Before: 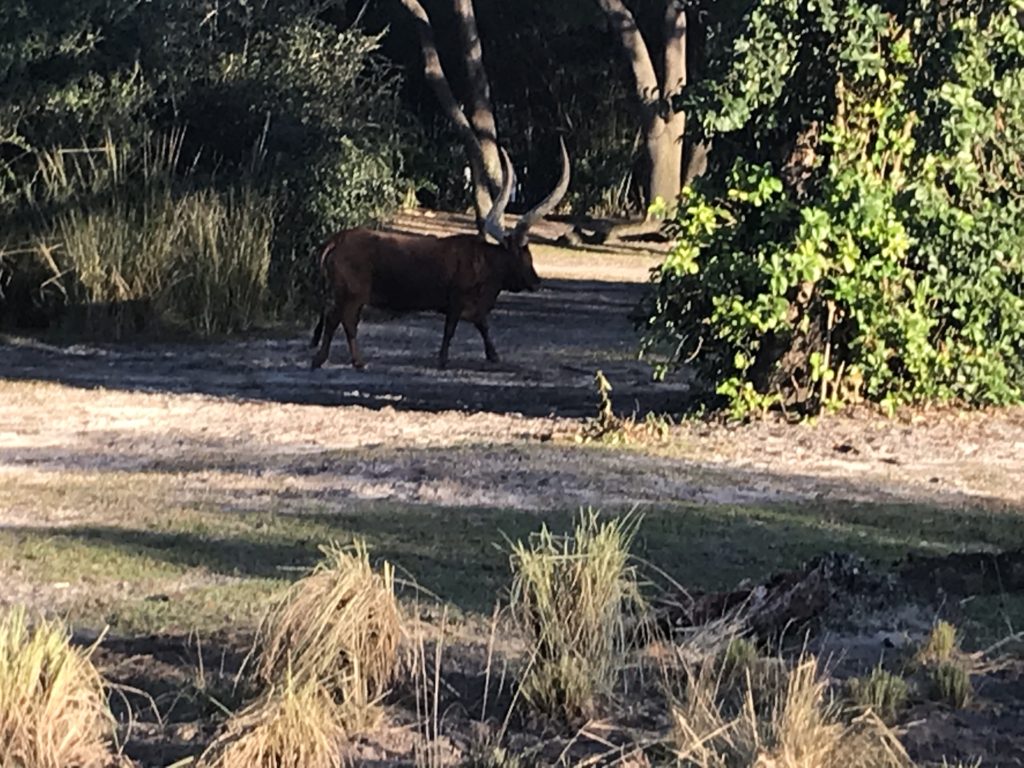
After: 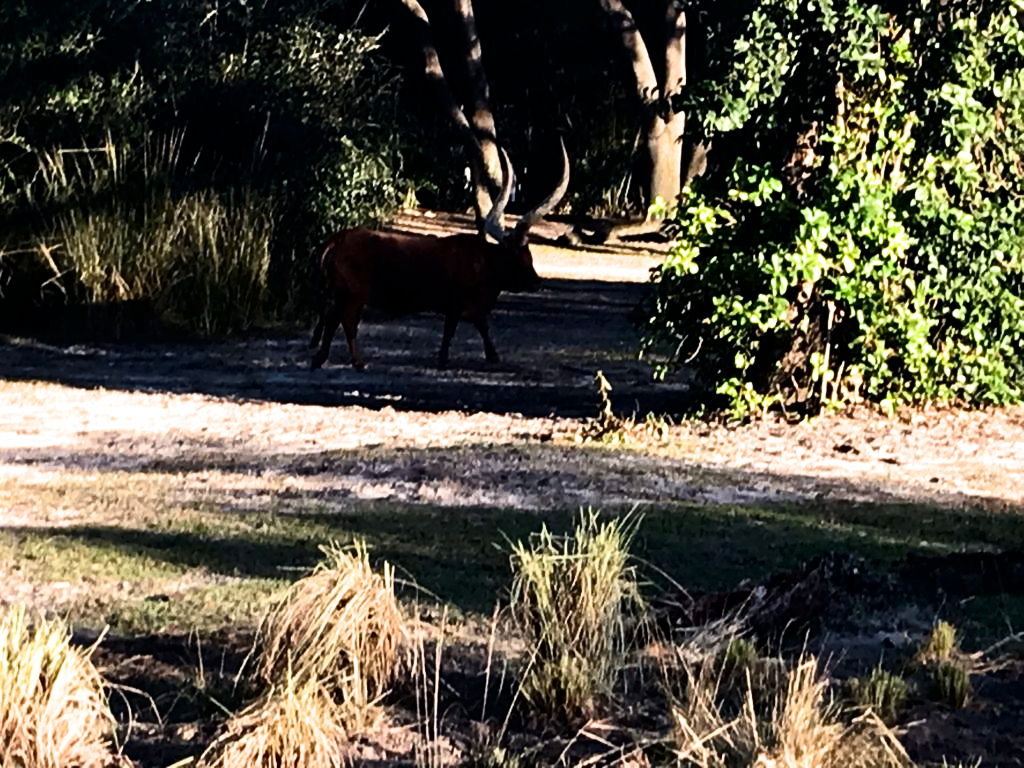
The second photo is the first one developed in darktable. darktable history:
filmic rgb: white relative exposure 2.2 EV, hardness 6.97
contrast brightness saturation: contrast 0.19, brightness -0.11, saturation 0.21
